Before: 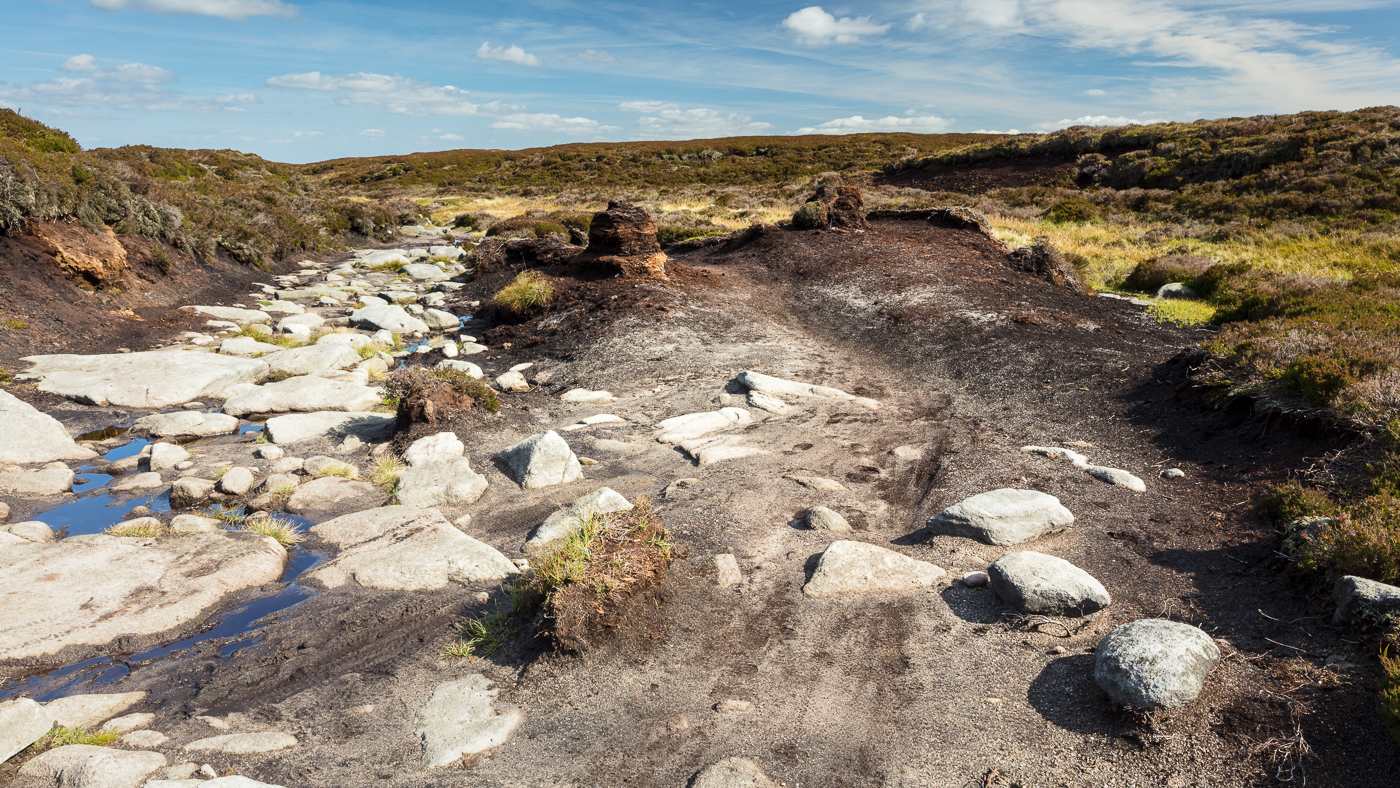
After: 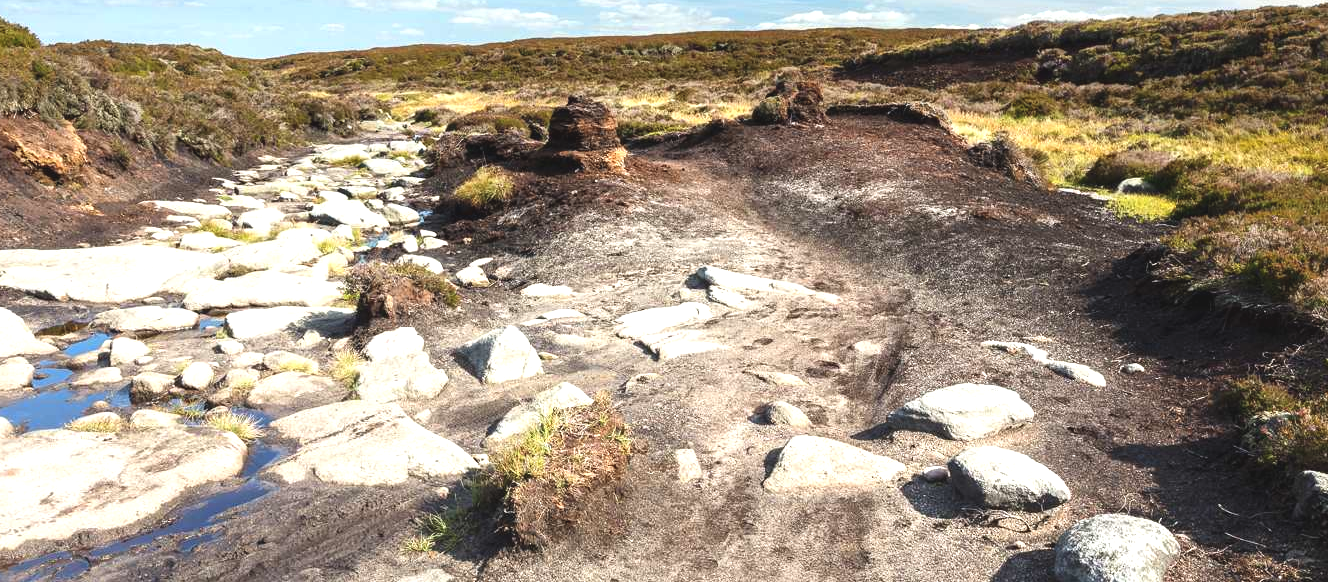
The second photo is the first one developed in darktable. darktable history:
exposure: black level correction -0.005, exposure 0.615 EV, compensate highlight preservation false
crop and rotate: left 2.895%, top 13.473%, right 2.183%, bottom 12.586%
